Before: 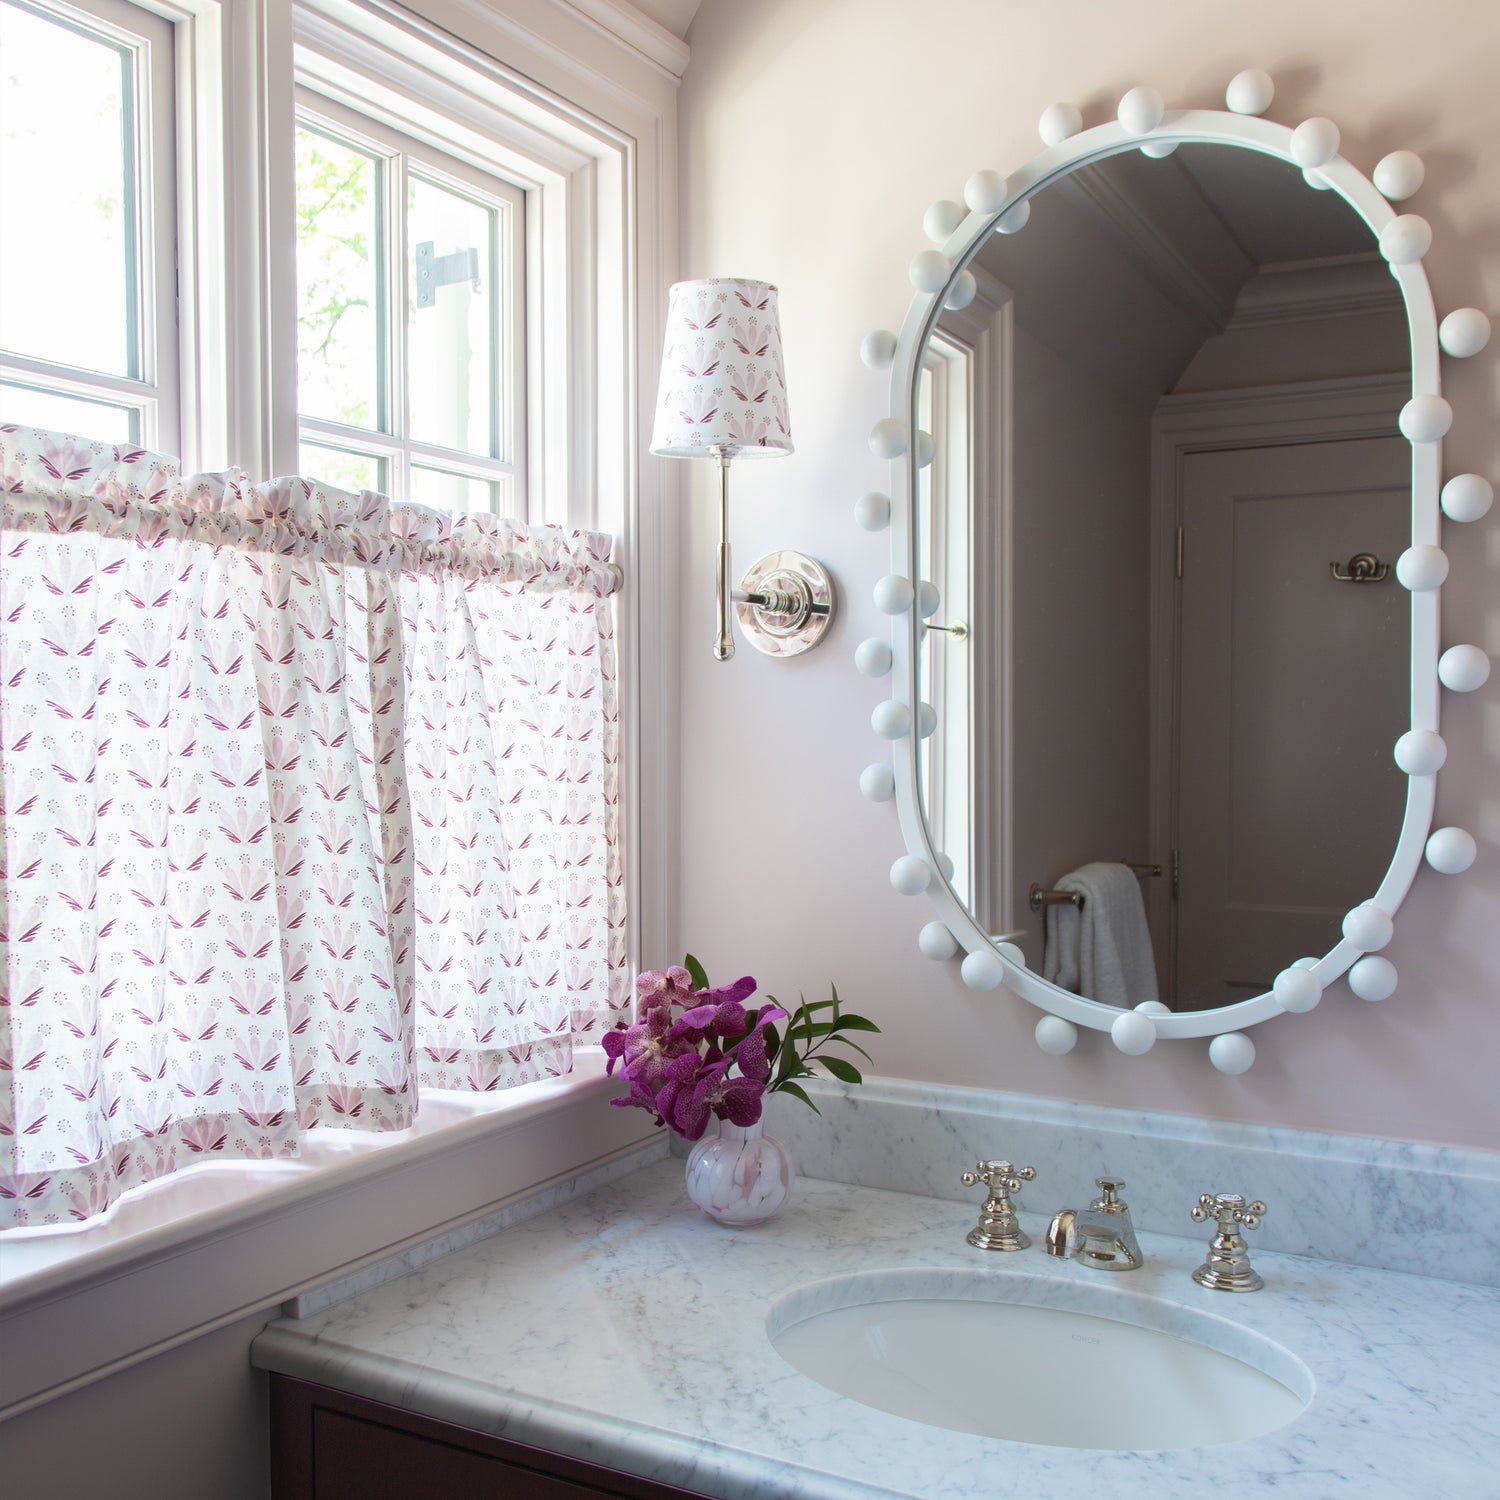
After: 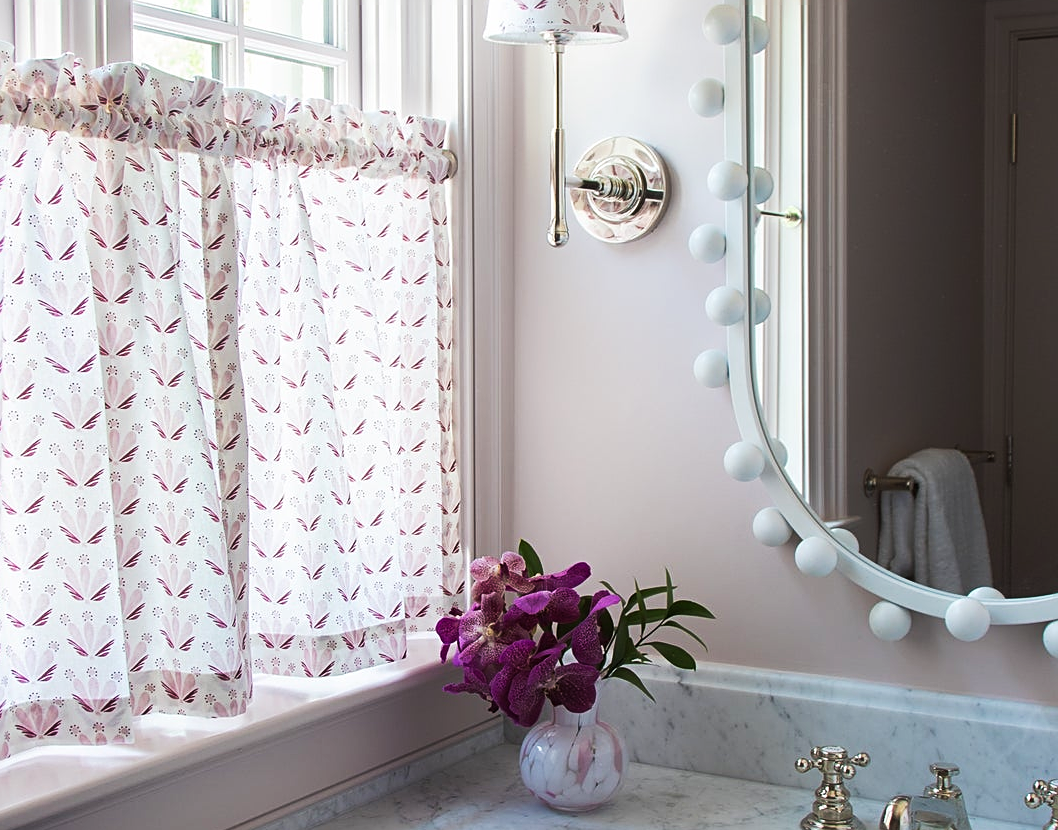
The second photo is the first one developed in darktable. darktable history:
sharpen: amount 0.478
crop: left 11.123%, top 27.61%, right 18.3%, bottom 17.034%
tone curve: curves: ch0 [(0, 0) (0.003, 0.012) (0.011, 0.015) (0.025, 0.02) (0.044, 0.032) (0.069, 0.044) (0.1, 0.063) (0.136, 0.085) (0.177, 0.121) (0.224, 0.159) (0.277, 0.207) (0.335, 0.261) (0.399, 0.328) (0.468, 0.41) (0.543, 0.506) (0.623, 0.609) (0.709, 0.719) (0.801, 0.82) (0.898, 0.907) (1, 1)], preserve colors none
